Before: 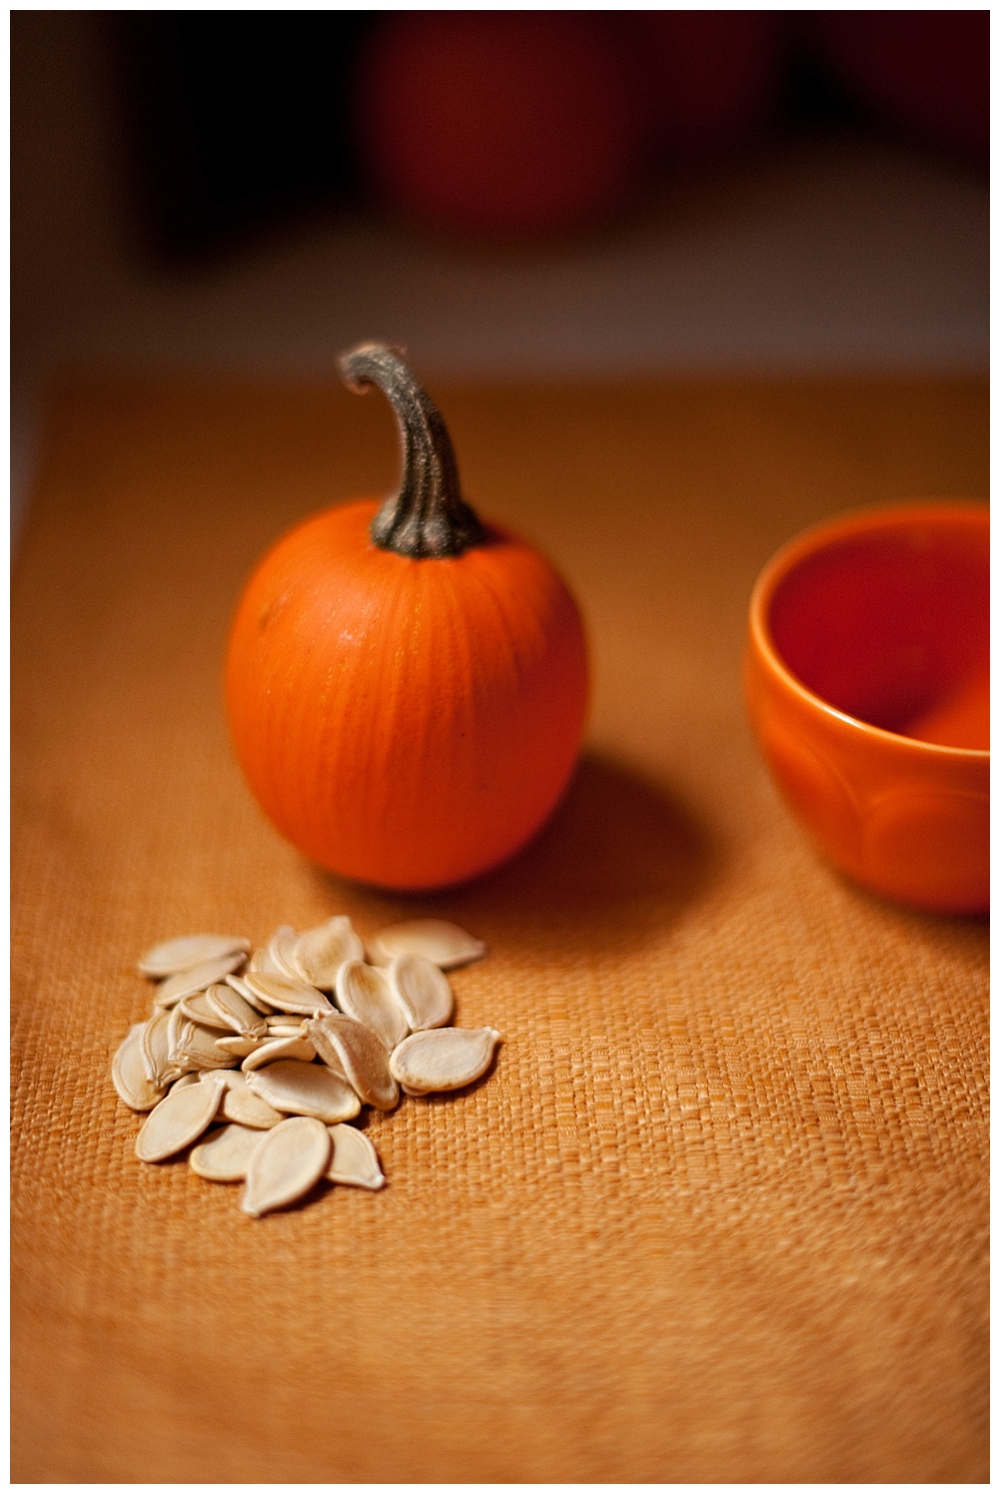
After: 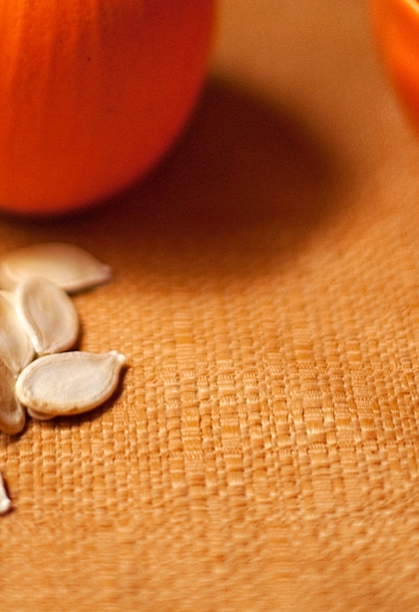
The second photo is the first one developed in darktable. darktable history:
exposure: exposure 0.203 EV, compensate exposure bias true, compensate highlight preservation false
crop: left 37.448%, top 45.313%, right 20.652%, bottom 13.675%
